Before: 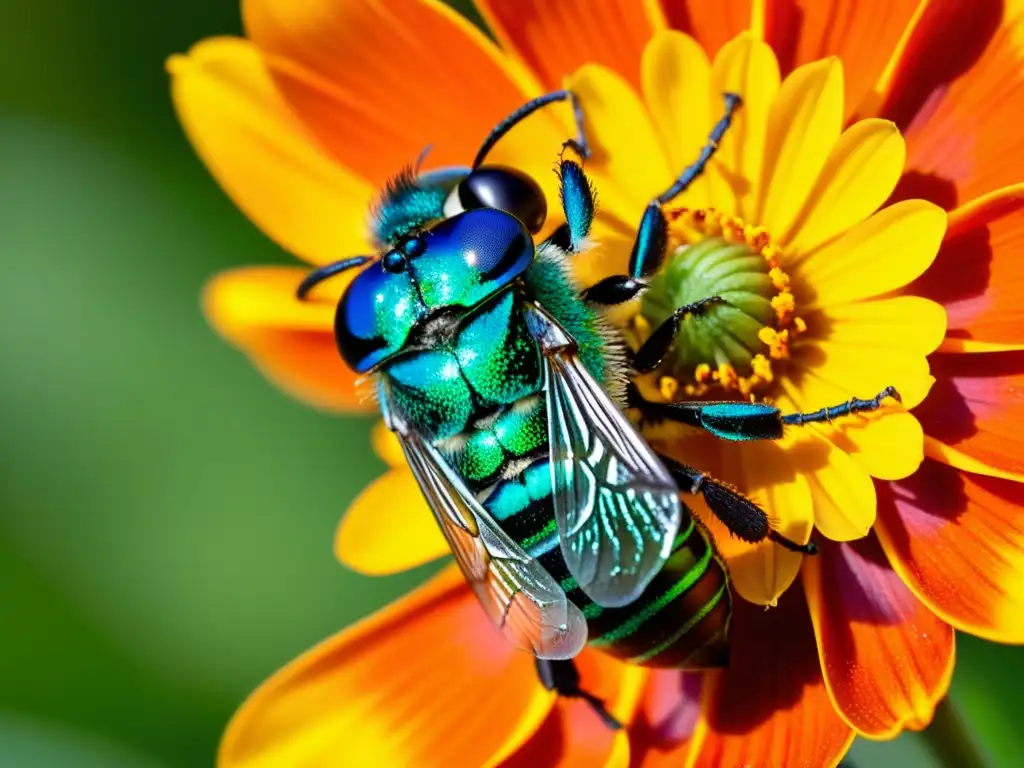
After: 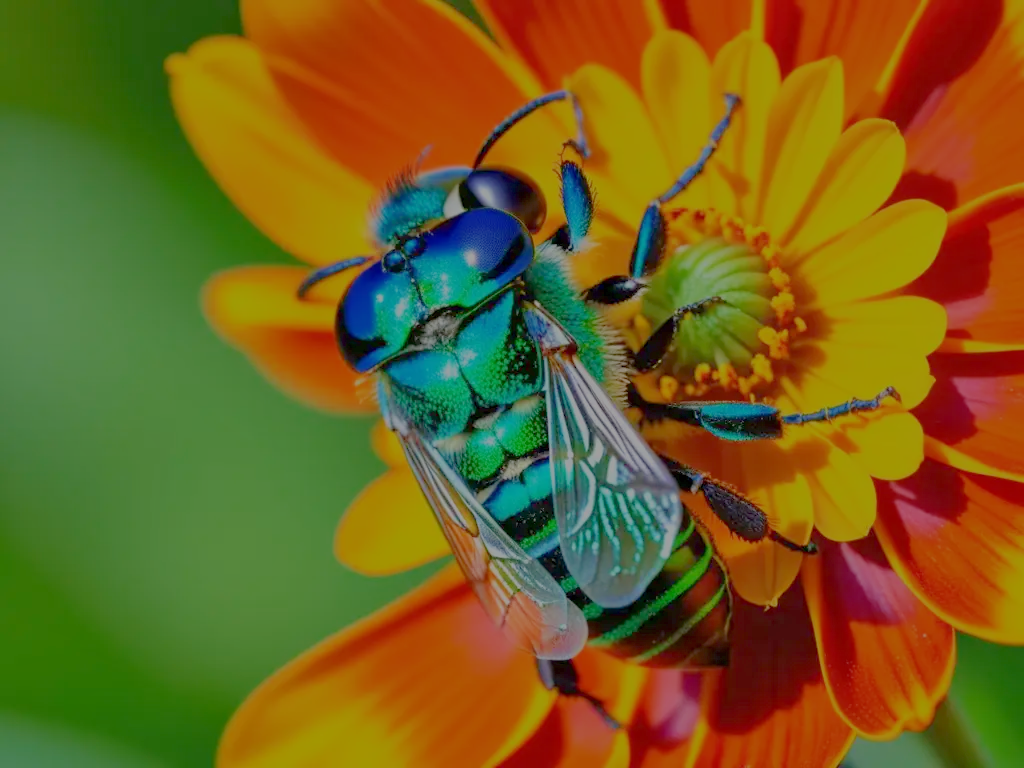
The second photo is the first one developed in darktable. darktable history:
tone equalizer: -8 EV 0.25 EV, -7 EV 0.417 EV, -6 EV 0.417 EV, -5 EV 0.25 EV, -3 EV -0.25 EV, -2 EV -0.417 EV, -1 EV -0.417 EV, +0 EV -0.25 EV, edges refinement/feathering 500, mask exposure compensation -1.57 EV, preserve details guided filter
rotate and perspective: crop left 0, crop top 0
filmic rgb: black relative exposure -14 EV, white relative exposure 8 EV, threshold 3 EV, hardness 3.74, latitude 50%, contrast 0.5, color science v5 (2021), contrast in shadows safe, contrast in highlights safe, enable highlight reconstruction true
